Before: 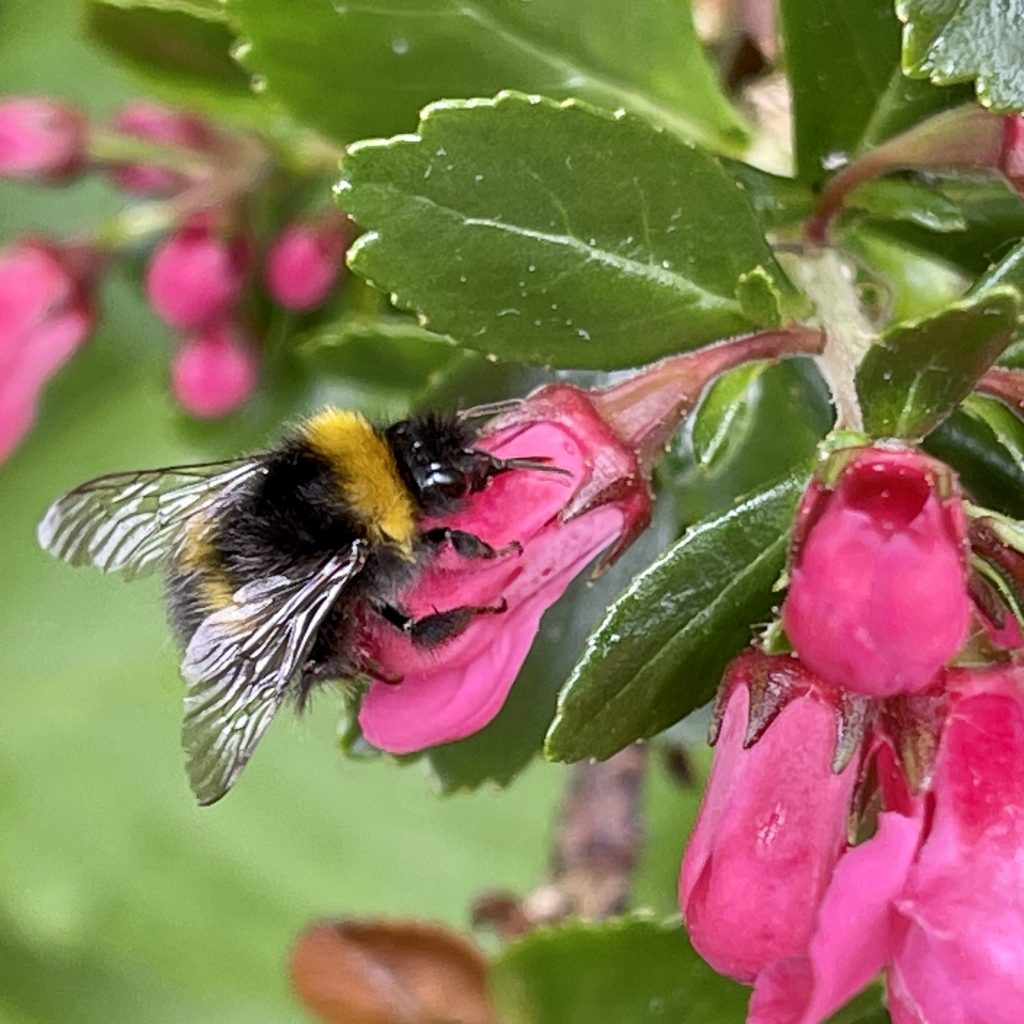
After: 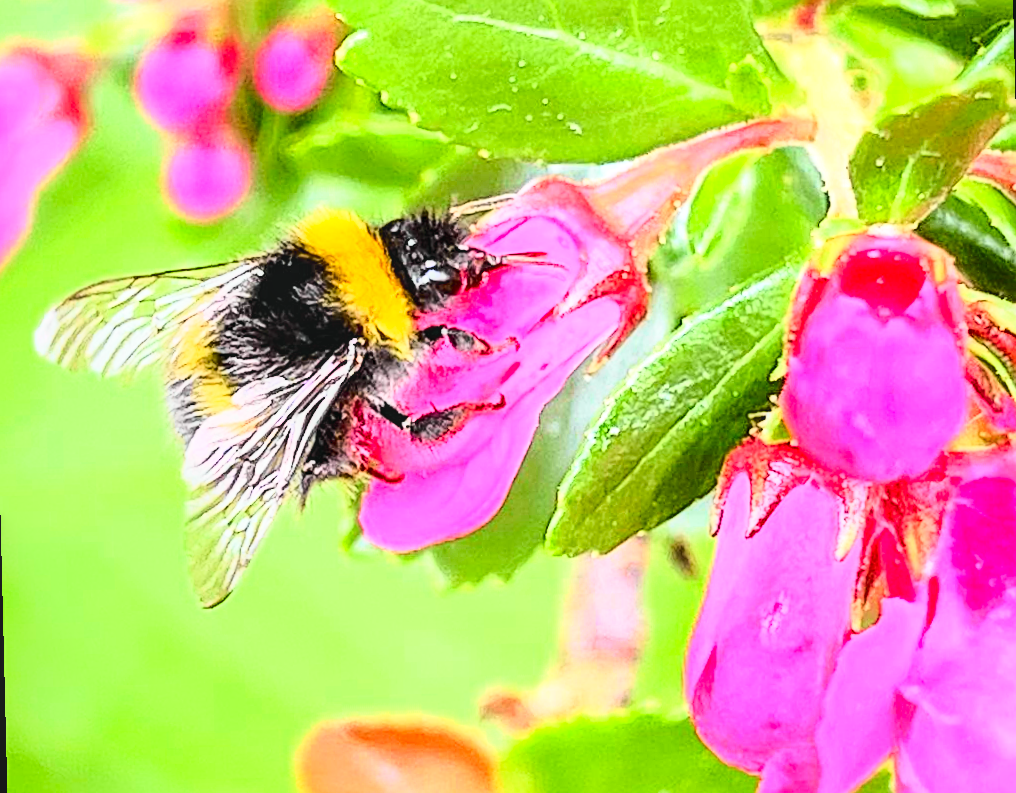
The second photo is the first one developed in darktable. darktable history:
sharpen: on, module defaults
contrast brightness saturation: saturation 0.18
exposure: exposure 1.089 EV, compensate highlight preservation false
rotate and perspective: rotation -1.42°, crop left 0.016, crop right 0.984, crop top 0.035, crop bottom 0.965
tone curve: curves: ch0 [(0, 0.012) (0.093, 0.11) (0.345, 0.425) (0.457, 0.562) (0.628, 0.738) (0.839, 0.909) (0.998, 0.978)]; ch1 [(0, 0) (0.437, 0.408) (0.472, 0.47) (0.502, 0.497) (0.527, 0.523) (0.568, 0.577) (0.62, 0.66) (0.669, 0.748) (0.859, 0.899) (1, 1)]; ch2 [(0, 0) (0.33, 0.301) (0.421, 0.443) (0.473, 0.498) (0.509, 0.502) (0.535, 0.545) (0.549, 0.576) (0.644, 0.703) (1, 1)], color space Lab, independent channels, preserve colors none
crop and rotate: top 18.507%
base curve: curves: ch0 [(0, 0) (0.032, 0.037) (0.105, 0.228) (0.435, 0.76) (0.856, 0.983) (1, 1)]
local contrast: on, module defaults
